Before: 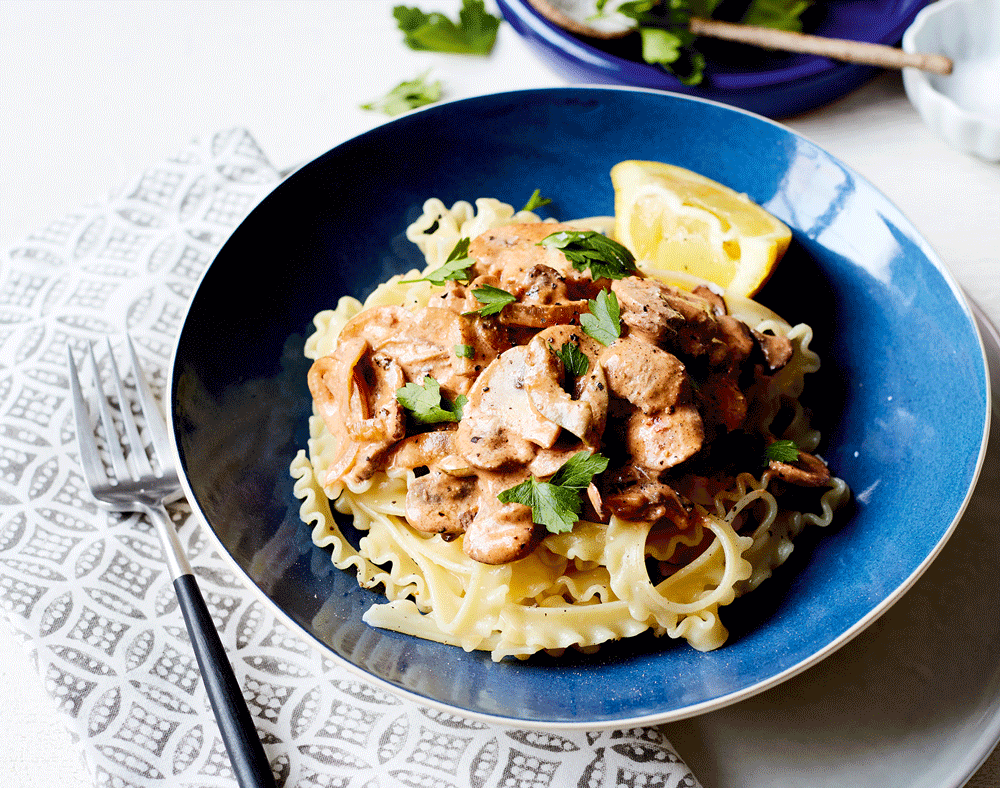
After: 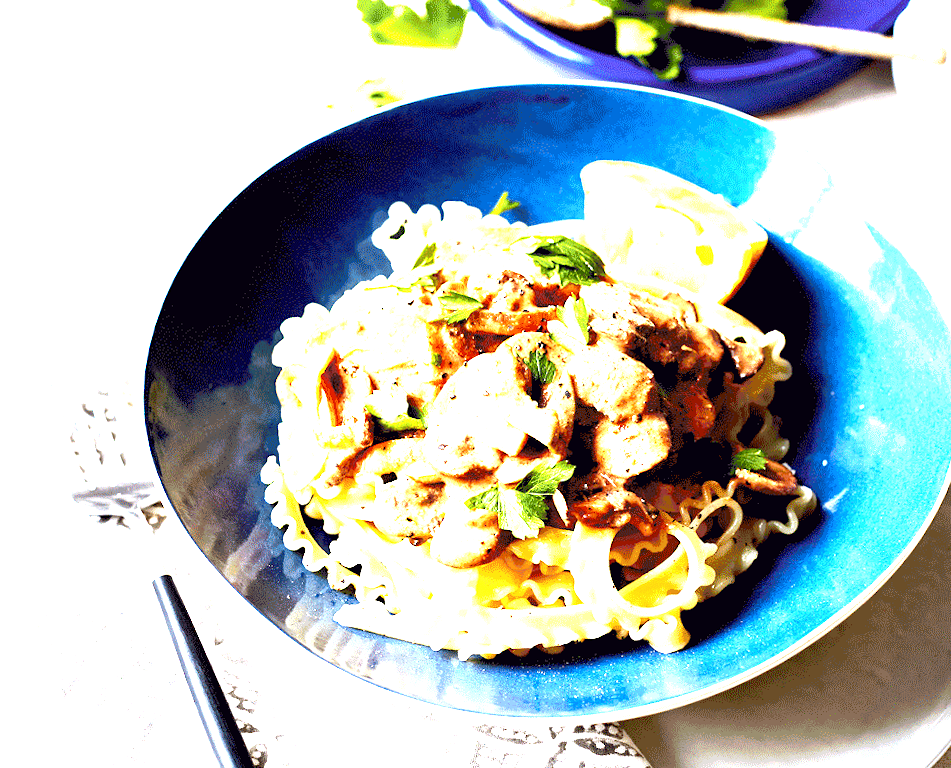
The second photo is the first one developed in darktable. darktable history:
exposure: exposure 2.25 EV, compensate highlight preservation false
rotate and perspective: rotation 0.074°, lens shift (vertical) 0.096, lens shift (horizontal) -0.041, crop left 0.043, crop right 0.952, crop top 0.024, crop bottom 0.979
